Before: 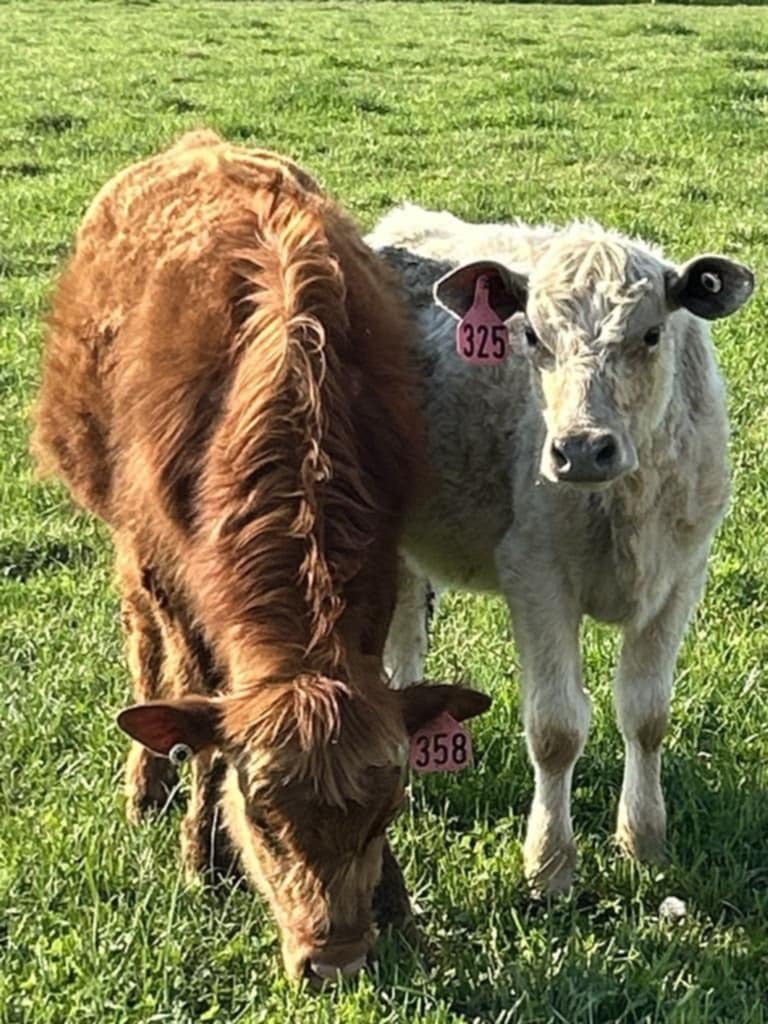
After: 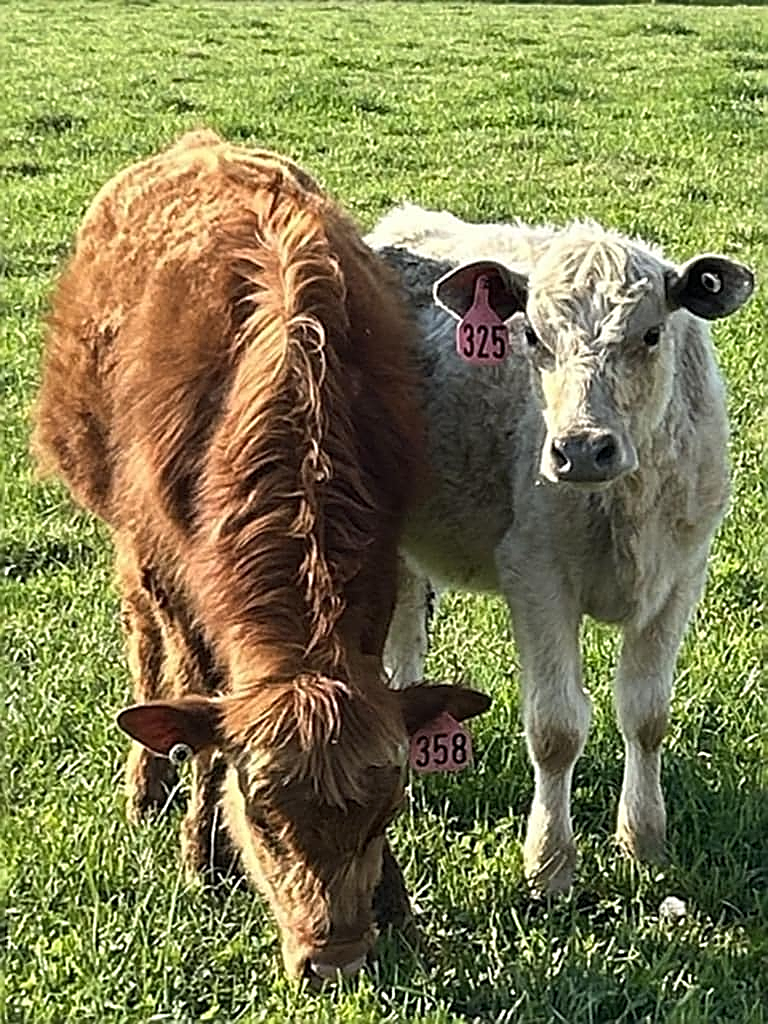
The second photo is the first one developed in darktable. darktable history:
sharpen: radius 1.64, amount 1.308
